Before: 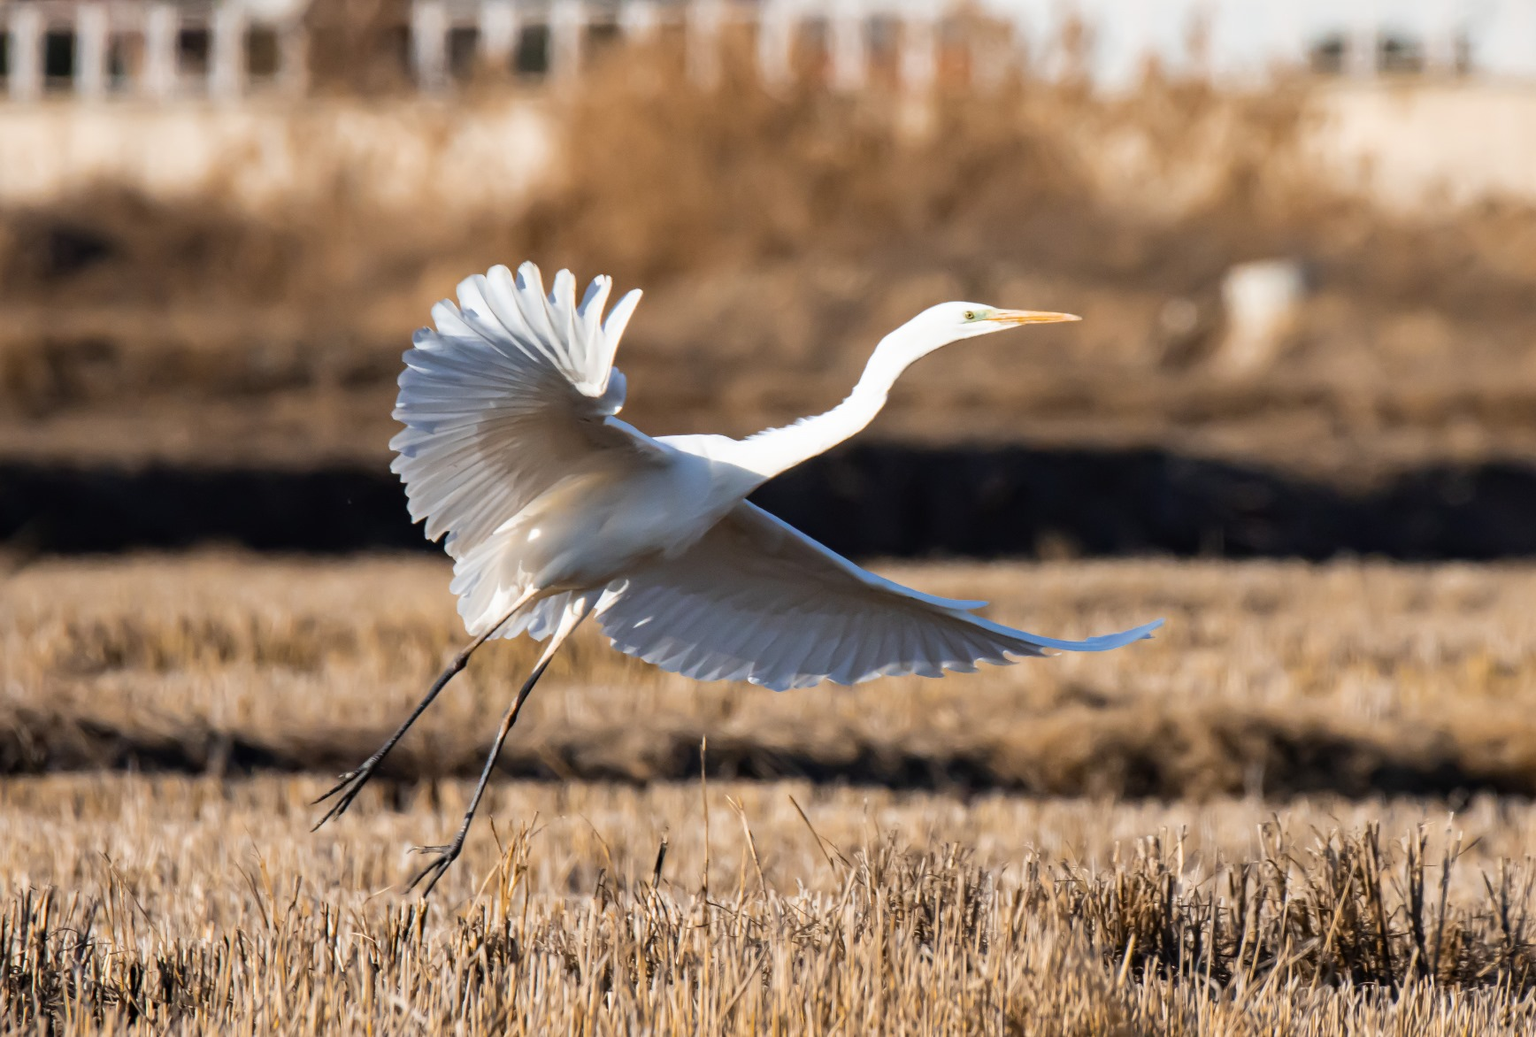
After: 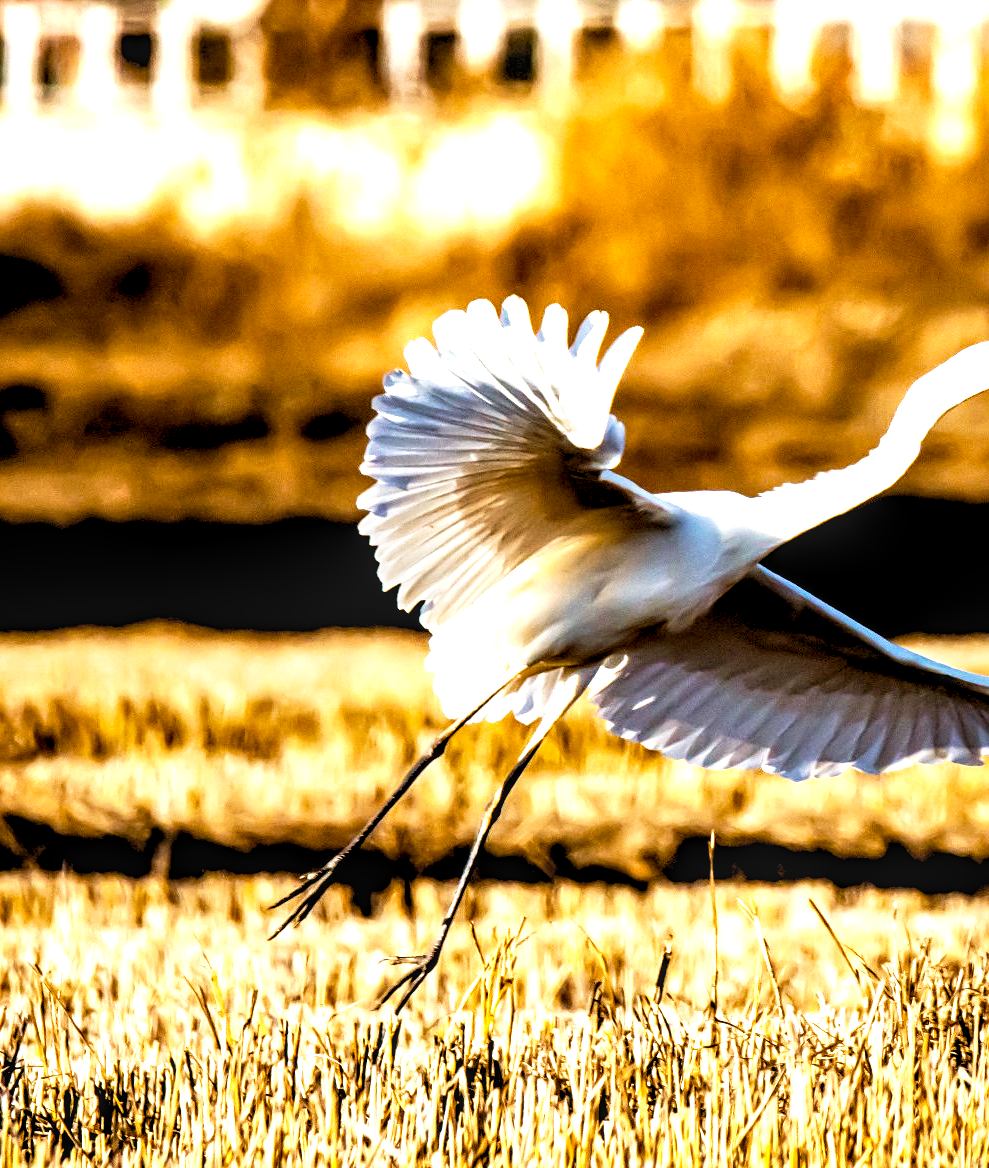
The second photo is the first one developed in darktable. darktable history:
exposure: black level correction 0.032, exposure 0.319 EV, compensate highlight preservation false
local contrast: detail 144%
base curve: curves: ch0 [(0, 0) (0.088, 0.125) (0.176, 0.251) (0.354, 0.501) (0.613, 0.749) (1, 0.877)], preserve colors none
levels: levels [0.062, 0.494, 0.925]
sharpen: amount 0.2
velvia: on, module defaults
color balance rgb: power › chroma 2.496%, power › hue 67.4°, perceptual saturation grading › global saturation 20.241%, perceptual saturation grading › highlights -19.763%, perceptual saturation grading › shadows 29.629%, perceptual brilliance grading › highlights 10.022%, perceptual brilliance grading › mid-tones 5.756%, global vibrance 25.054%, contrast 20.395%
crop: left 4.823%, right 38.167%
